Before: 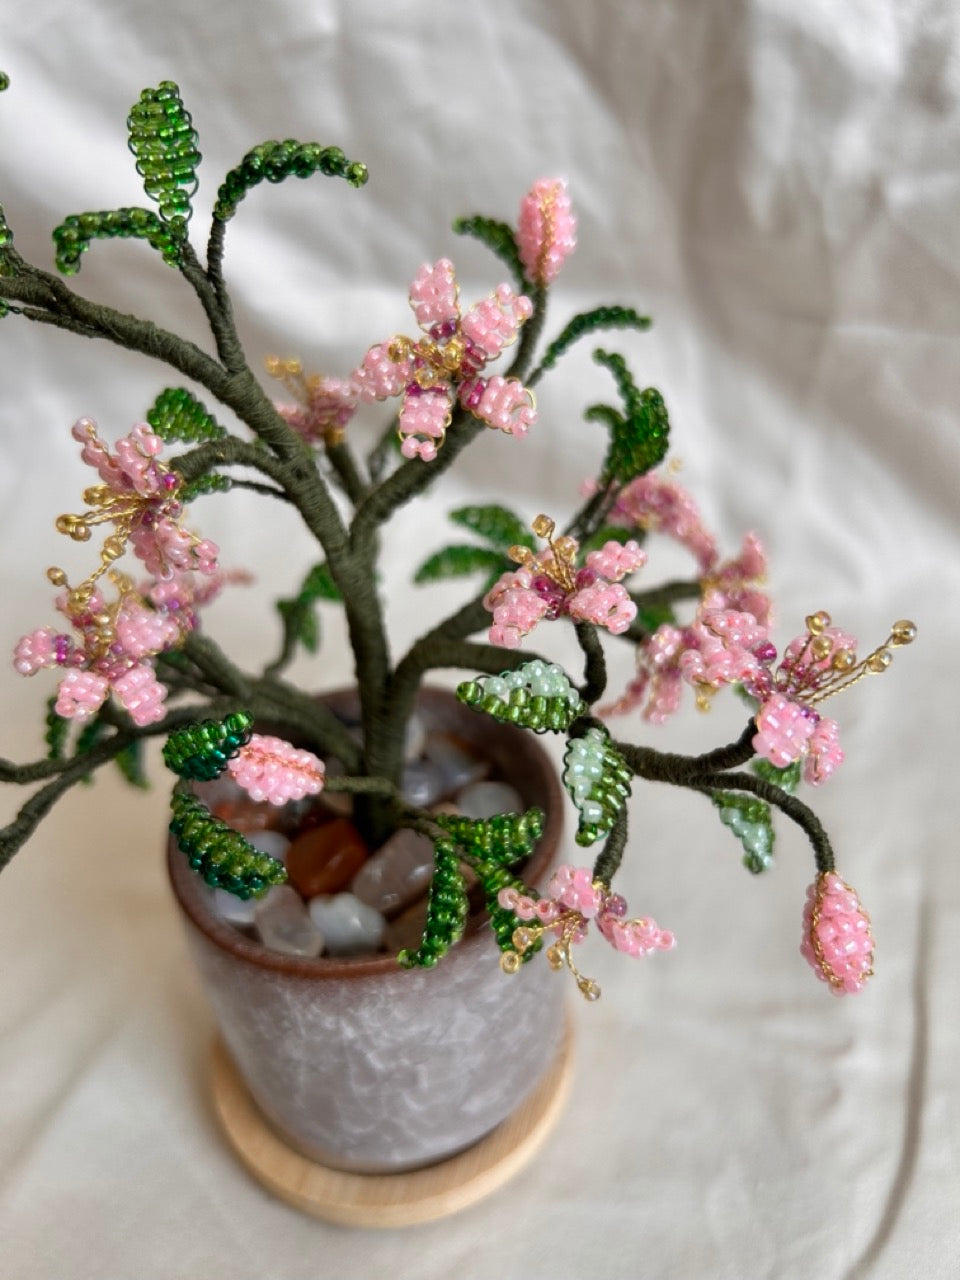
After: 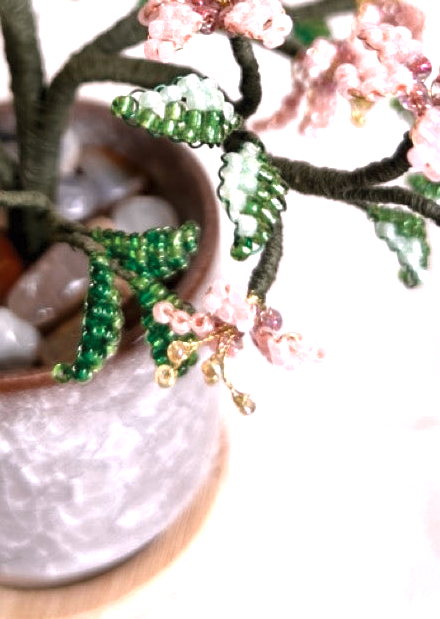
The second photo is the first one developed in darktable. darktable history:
color zones: curves: ch0 [(0, 0.5) (0.125, 0.4) (0.25, 0.5) (0.375, 0.4) (0.5, 0.4) (0.625, 0.6) (0.75, 0.6) (0.875, 0.5)]; ch1 [(0, 0.35) (0.125, 0.45) (0.25, 0.35) (0.375, 0.35) (0.5, 0.35) (0.625, 0.35) (0.75, 0.45) (0.875, 0.35)]; ch2 [(0, 0.6) (0.125, 0.5) (0.25, 0.5) (0.375, 0.6) (0.5, 0.6) (0.625, 0.5) (0.75, 0.5) (0.875, 0.5)]
levels: levels [0.016, 0.5, 0.996]
tone equalizer: on, module defaults
color correction: highlights a* 5.81, highlights b* 4.84
crop: left 35.976%, top 45.819%, right 18.162%, bottom 5.807%
white balance: red 1.004, blue 1.096
local contrast: mode bilateral grid, contrast 20, coarseness 50, detail 140%, midtone range 0.2
exposure: black level correction -0.002, exposure 1.115 EV, compensate highlight preservation false
